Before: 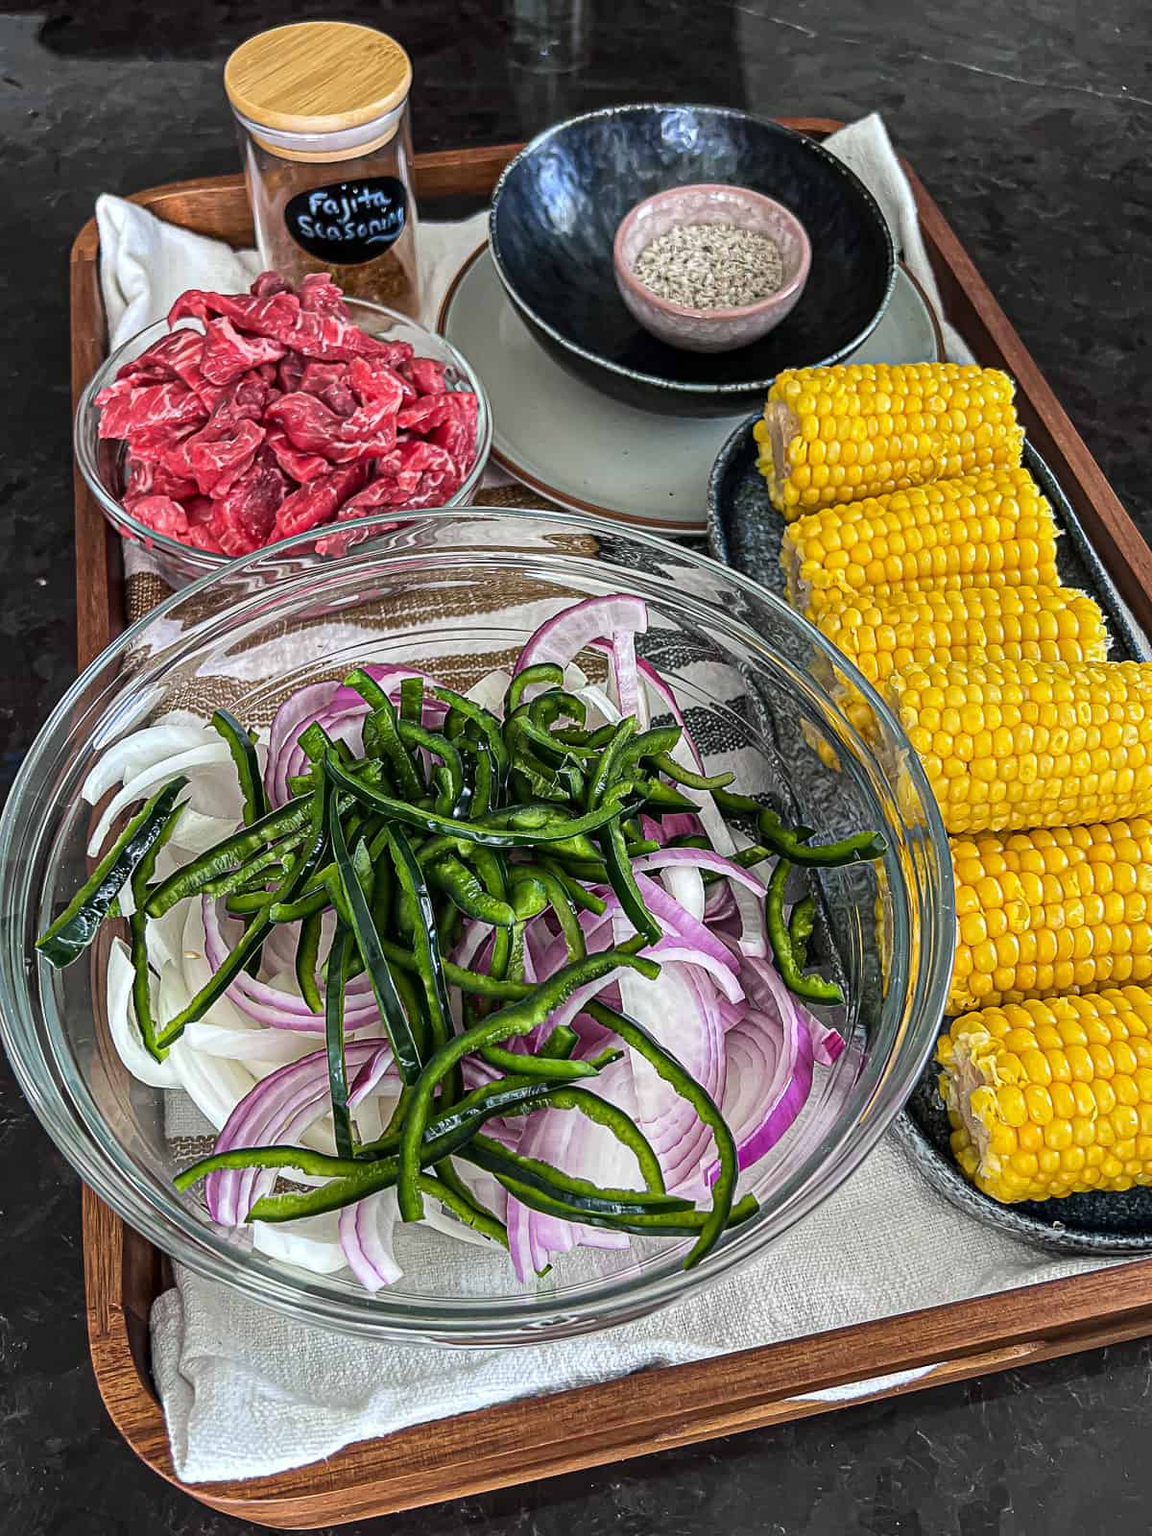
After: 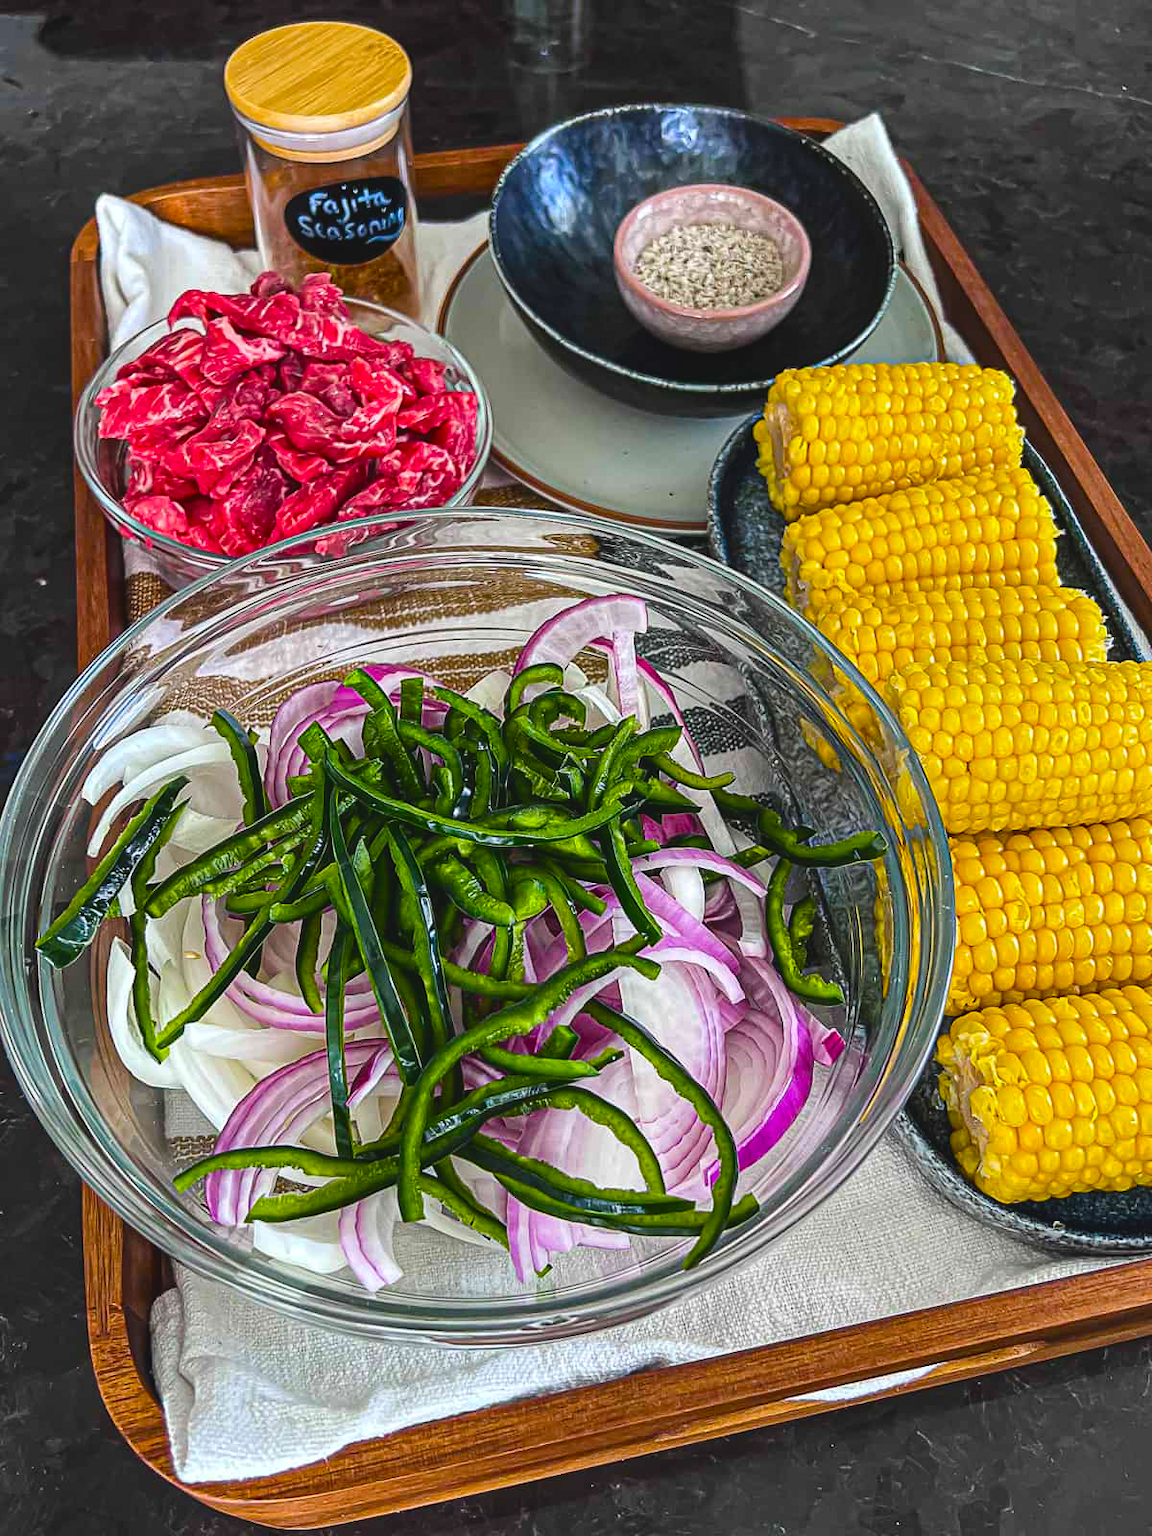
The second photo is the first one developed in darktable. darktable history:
color balance rgb: global offset › luminance 0.698%, perceptual saturation grading › global saturation 35.891%, perceptual saturation grading › shadows 34.997%, global vibrance 11.041%
